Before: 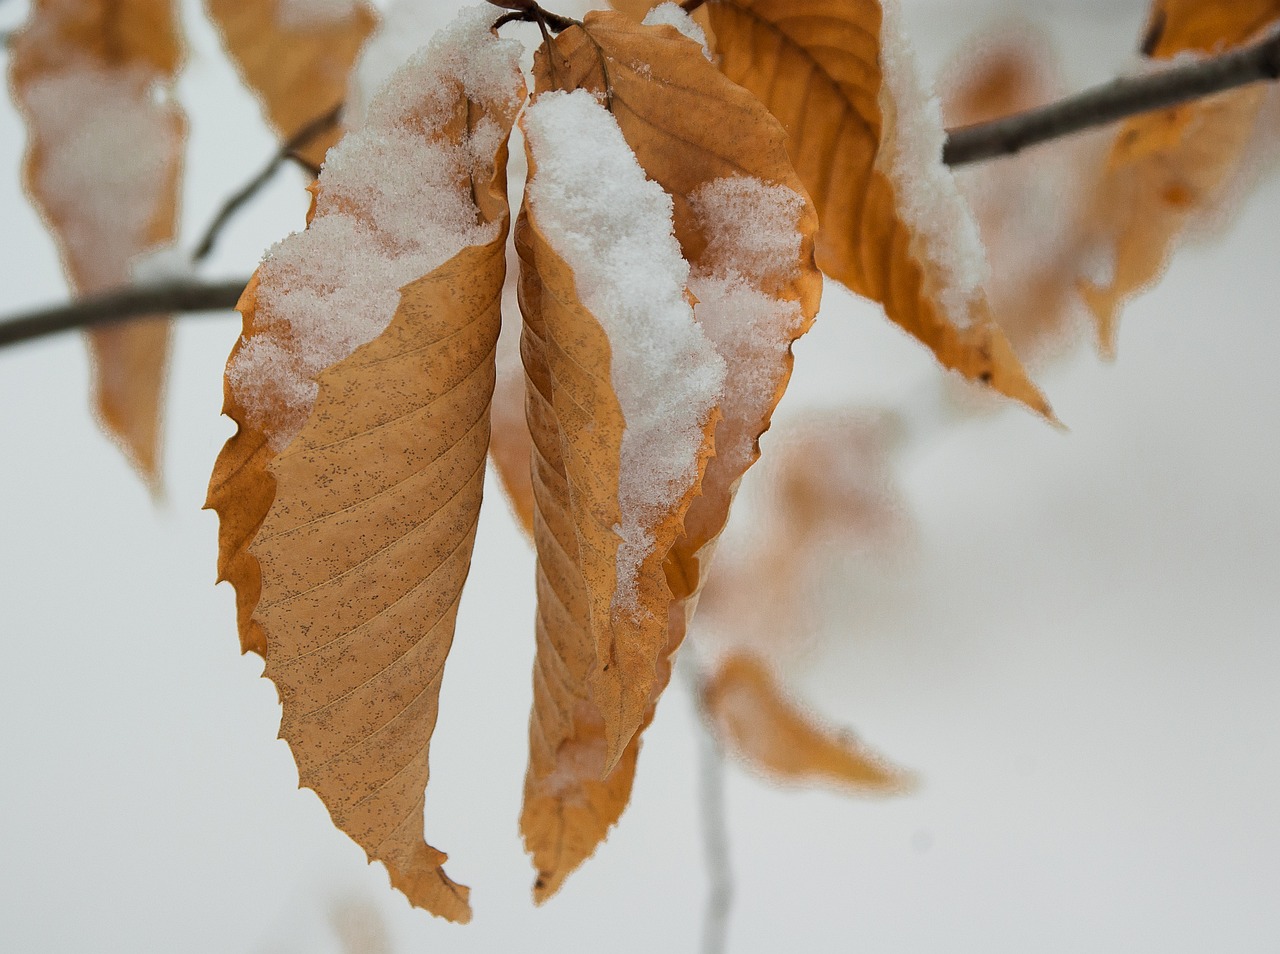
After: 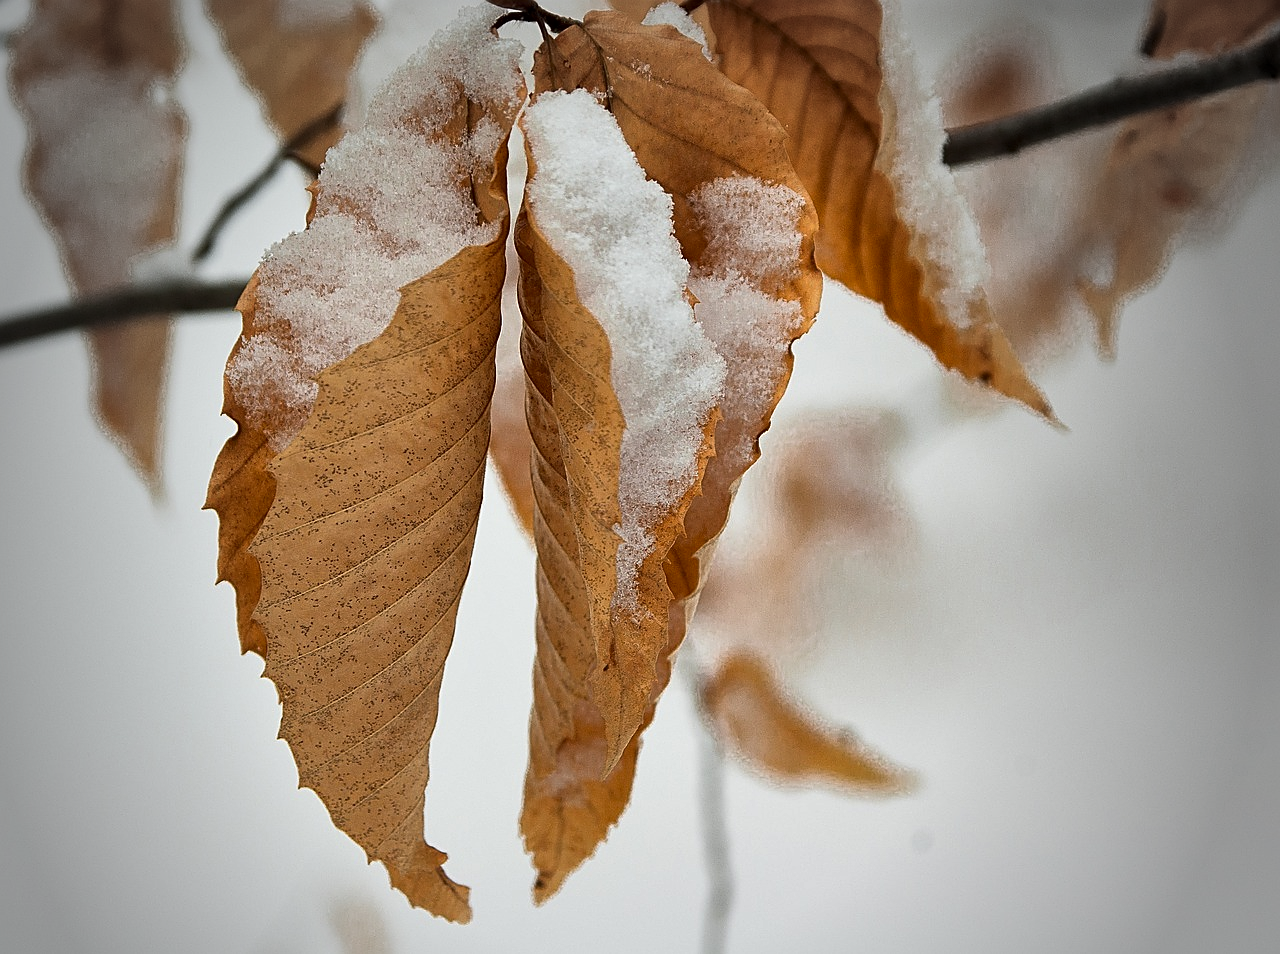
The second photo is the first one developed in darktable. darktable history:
sharpen: on, module defaults
local contrast: mode bilateral grid, contrast 25, coarseness 60, detail 151%, midtone range 0.2
vignetting: fall-off start 64.63%, center (-0.034, 0.148), width/height ratio 0.881
